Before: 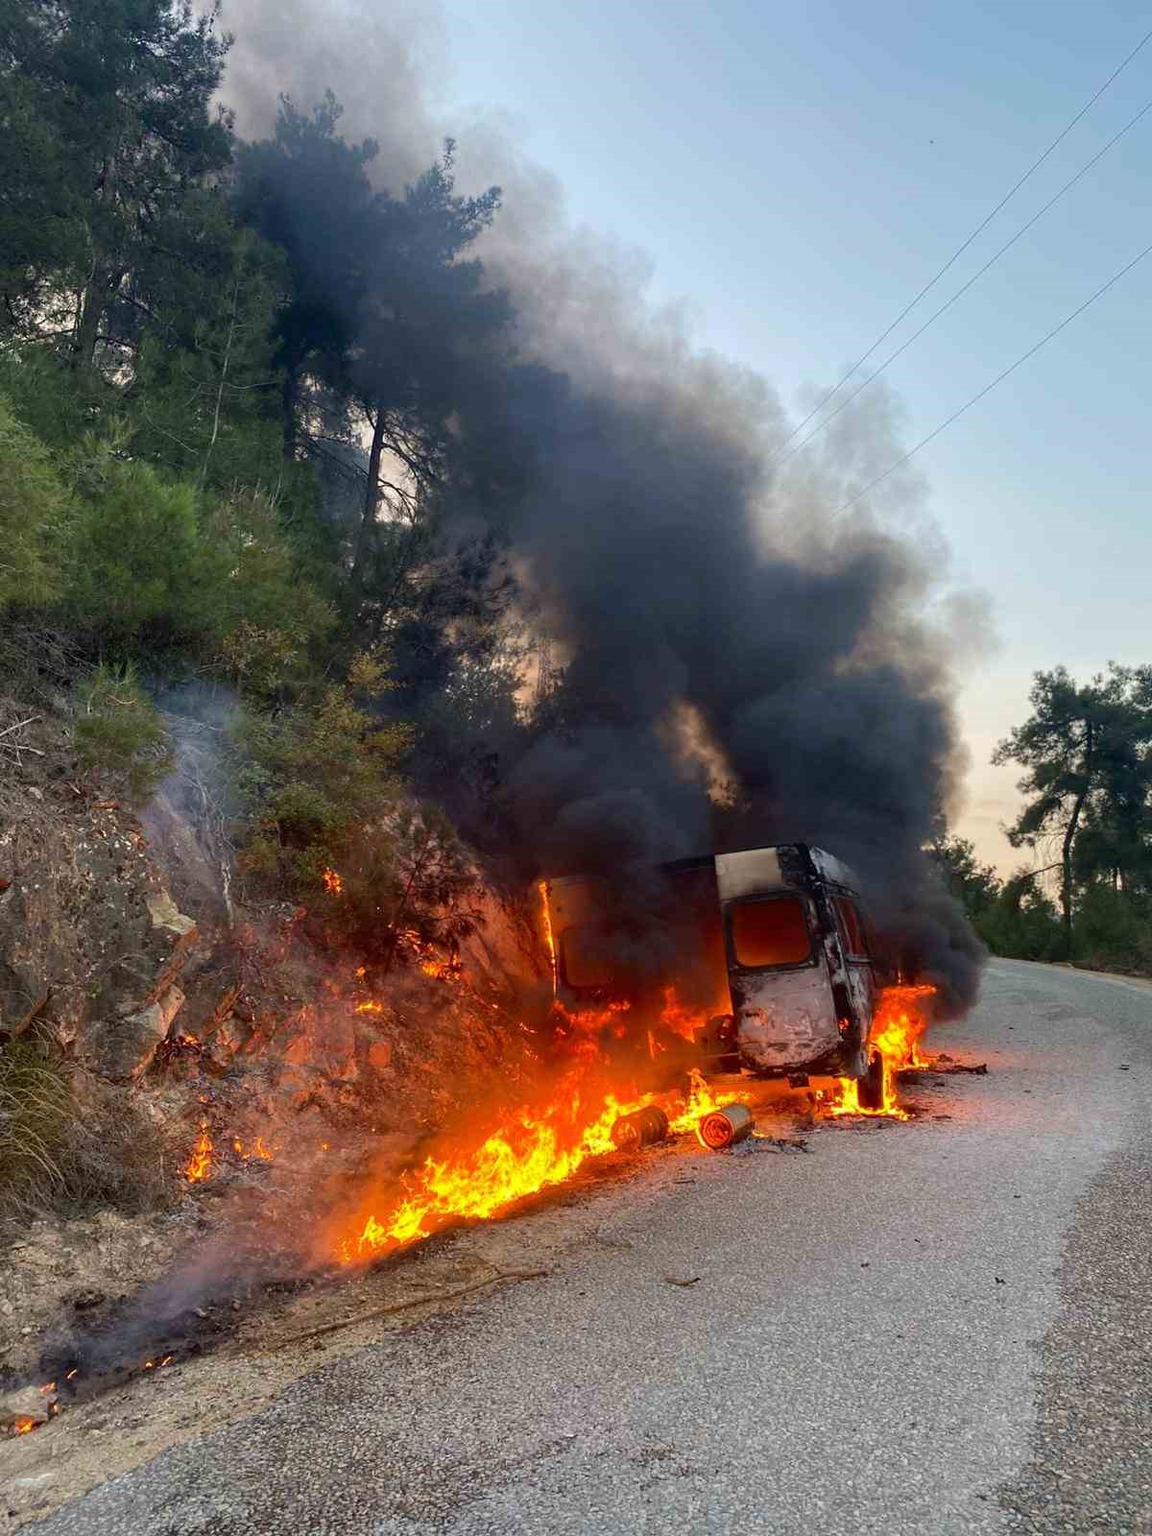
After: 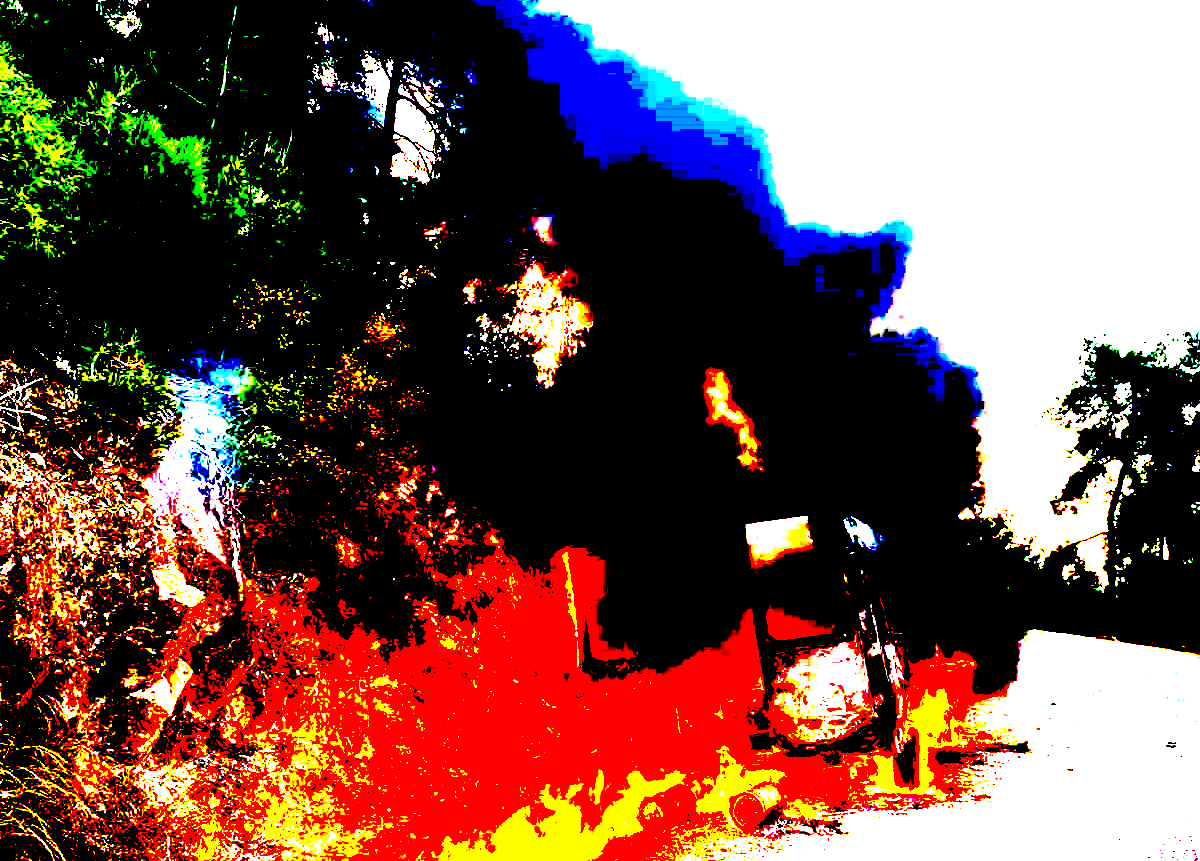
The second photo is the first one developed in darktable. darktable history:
exposure: black level correction 0.099, exposure 3.101 EV, compensate exposure bias true, compensate highlight preservation false
crop and rotate: top 23.041%, bottom 23.133%
